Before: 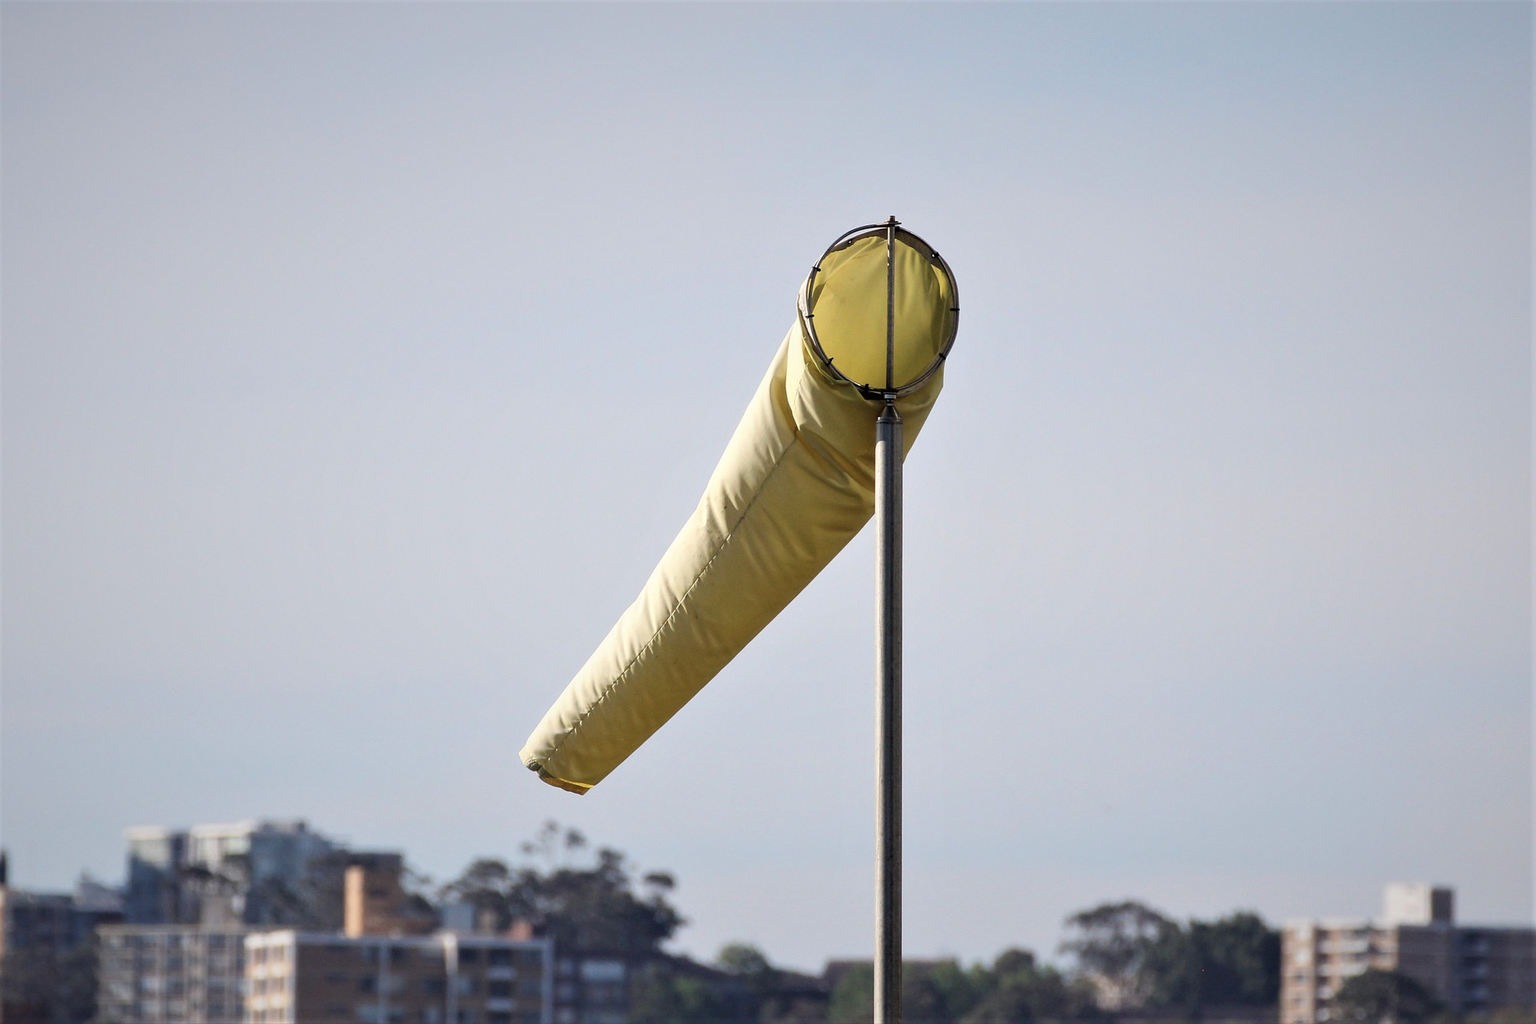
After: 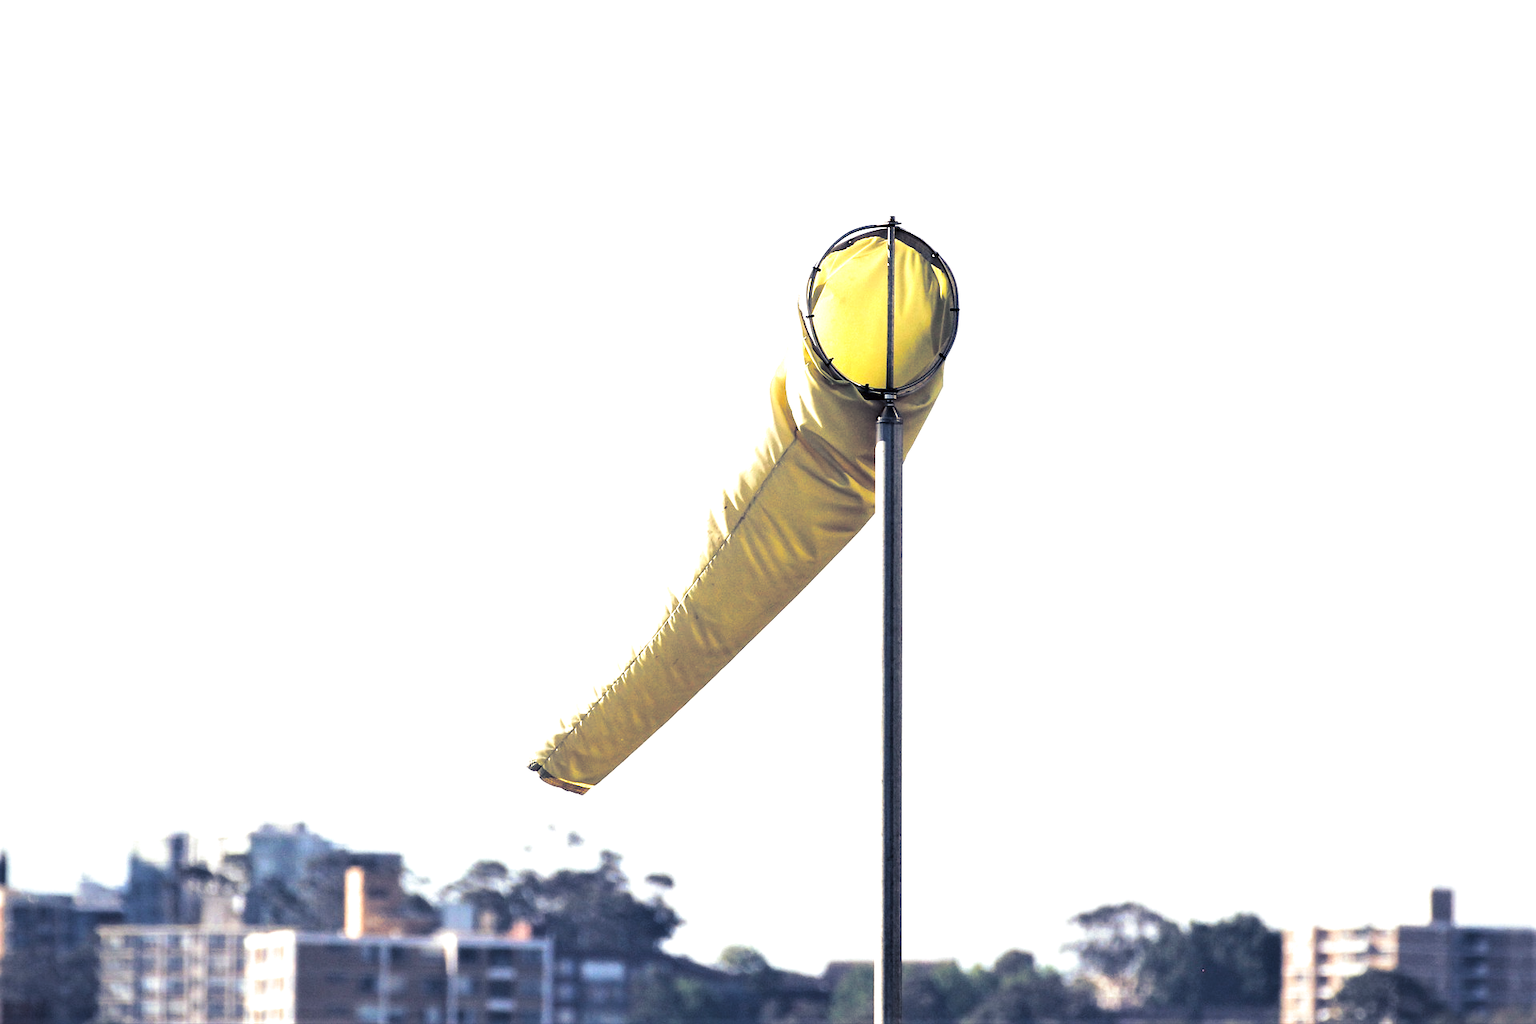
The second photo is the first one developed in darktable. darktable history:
contrast brightness saturation: contrast 0.13, brightness -0.05, saturation 0.16
split-toning: shadows › hue 230.4°
exposure: black level correction 0, exposure 1.4 EV, compensate highlight preservation false
